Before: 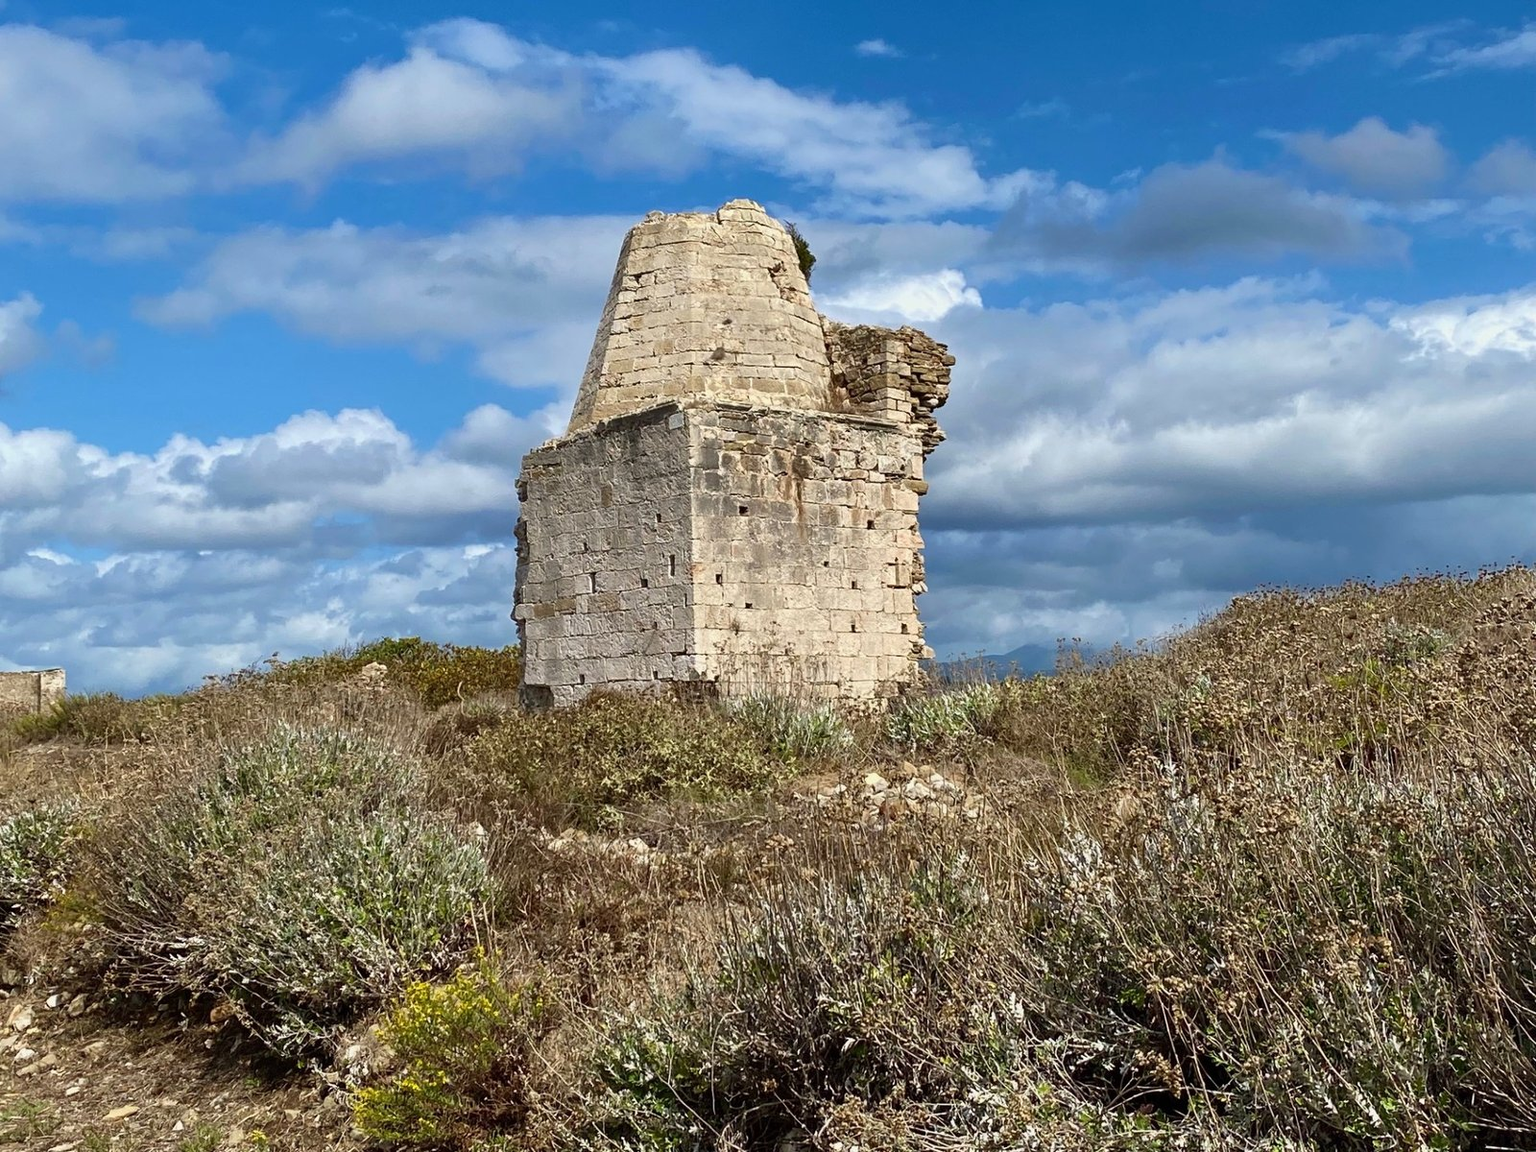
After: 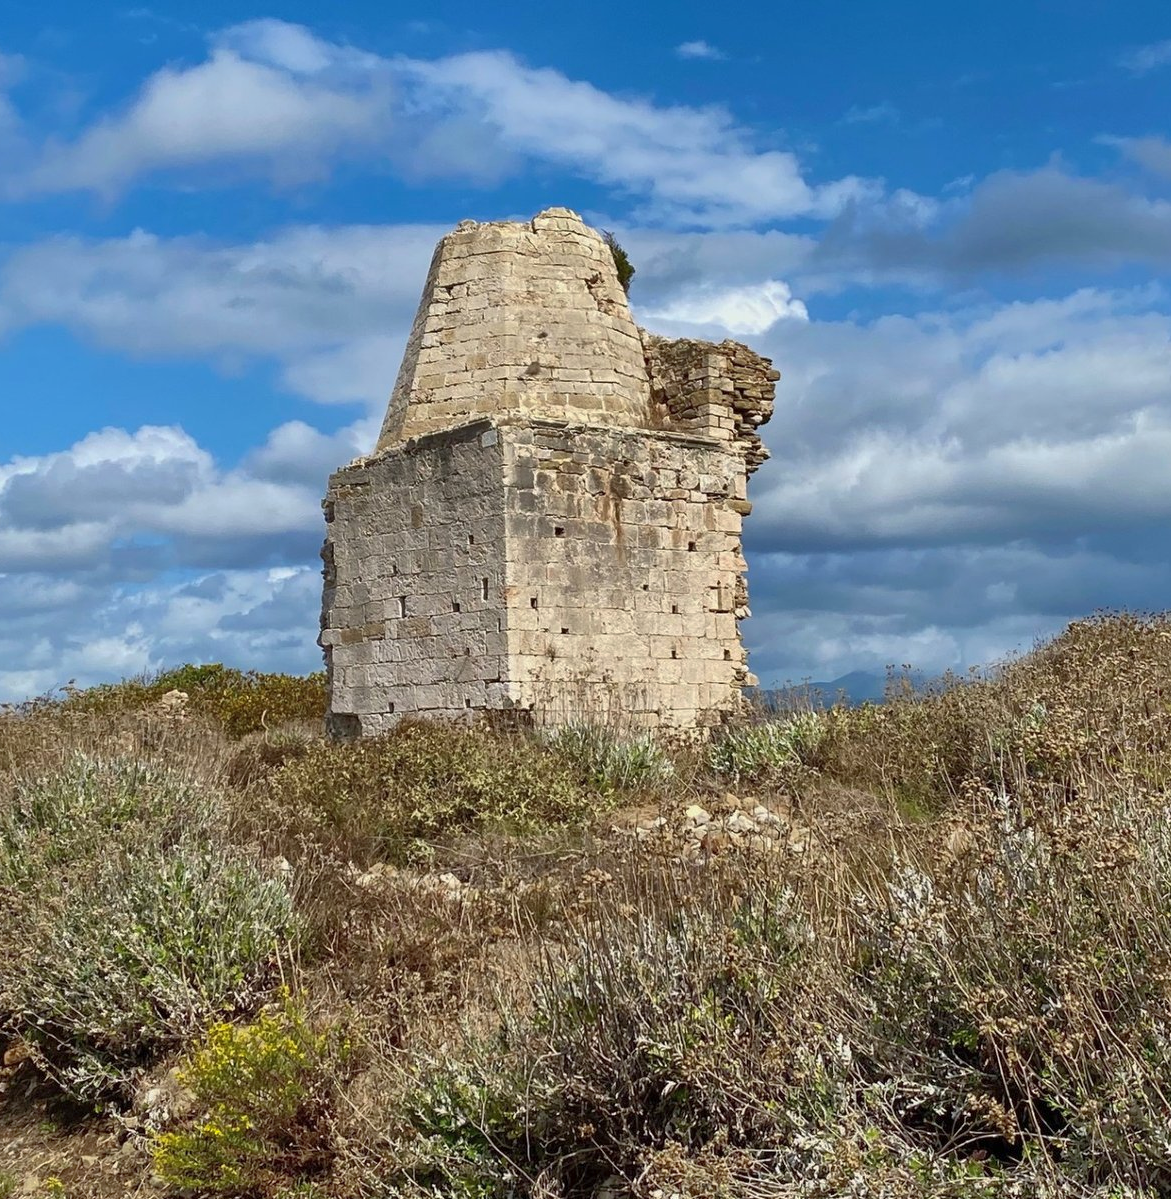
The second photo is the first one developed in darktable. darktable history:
crop: left 13.443%, right 13.31%
shadows and highlights: on, module defaults
